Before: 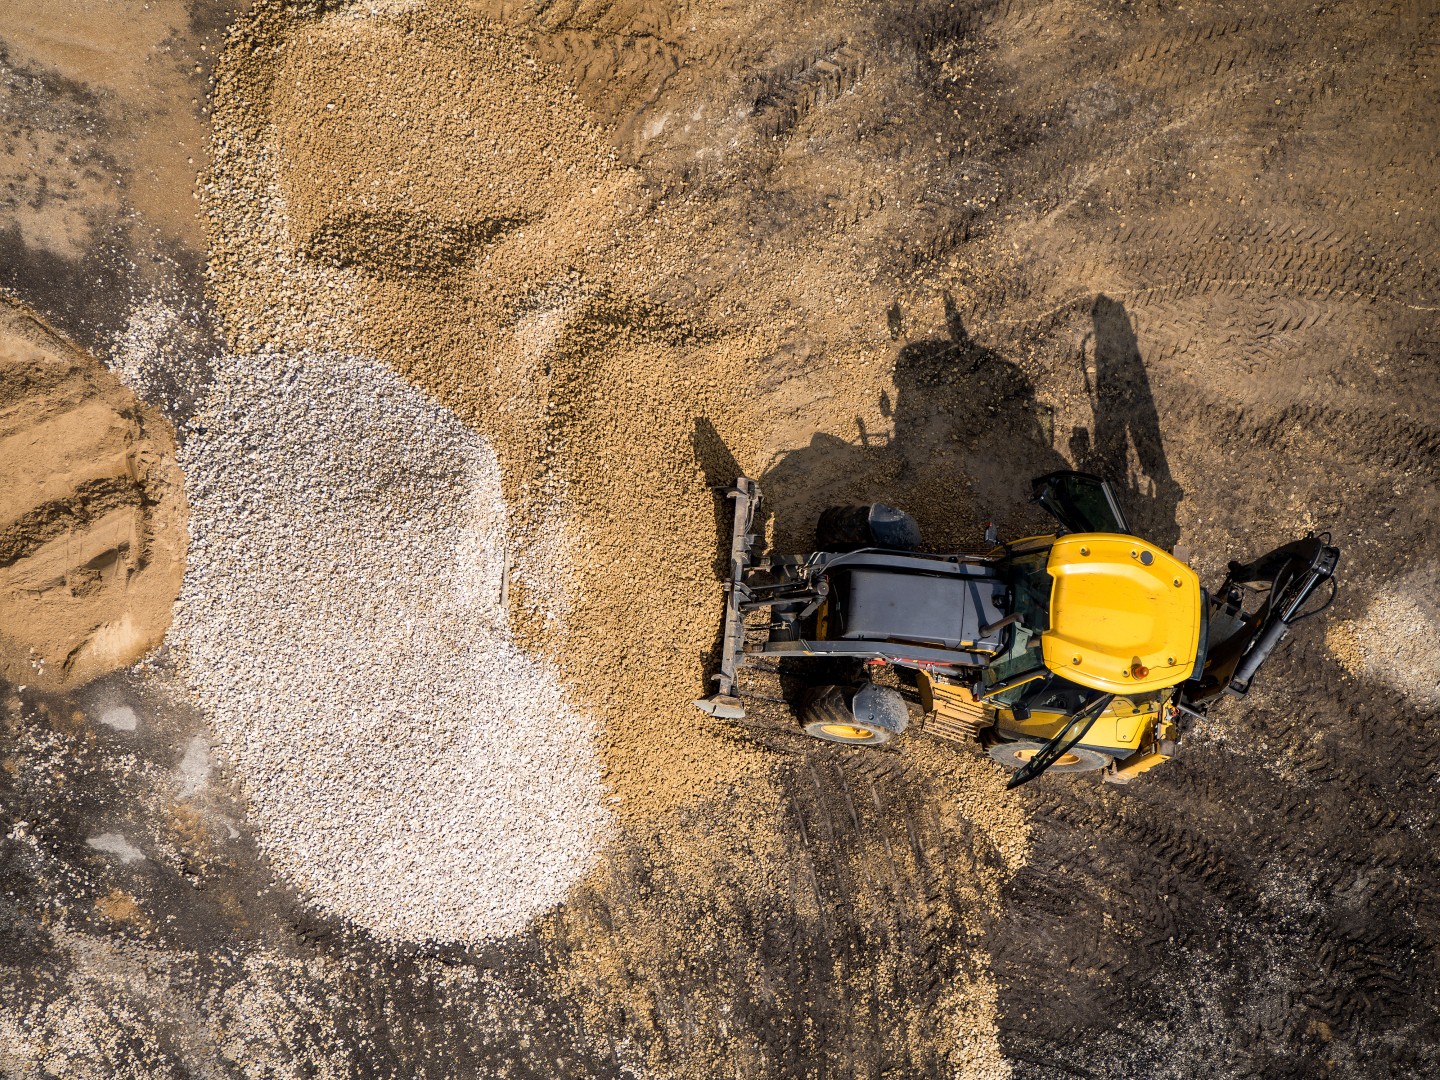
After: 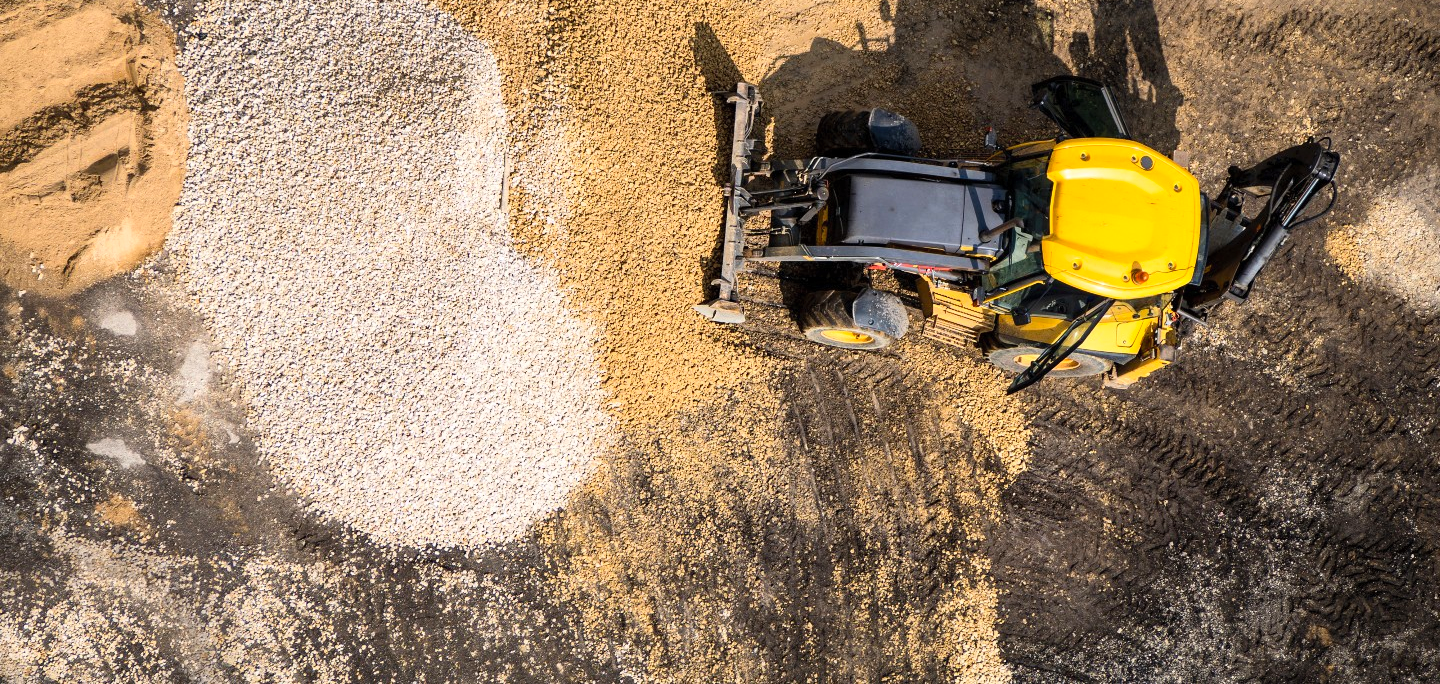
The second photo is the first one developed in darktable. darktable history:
contrast brightness saturation: contrast 0.197, brightness 0.161, saturation 0.219
crop and rotate: top 36.611%
